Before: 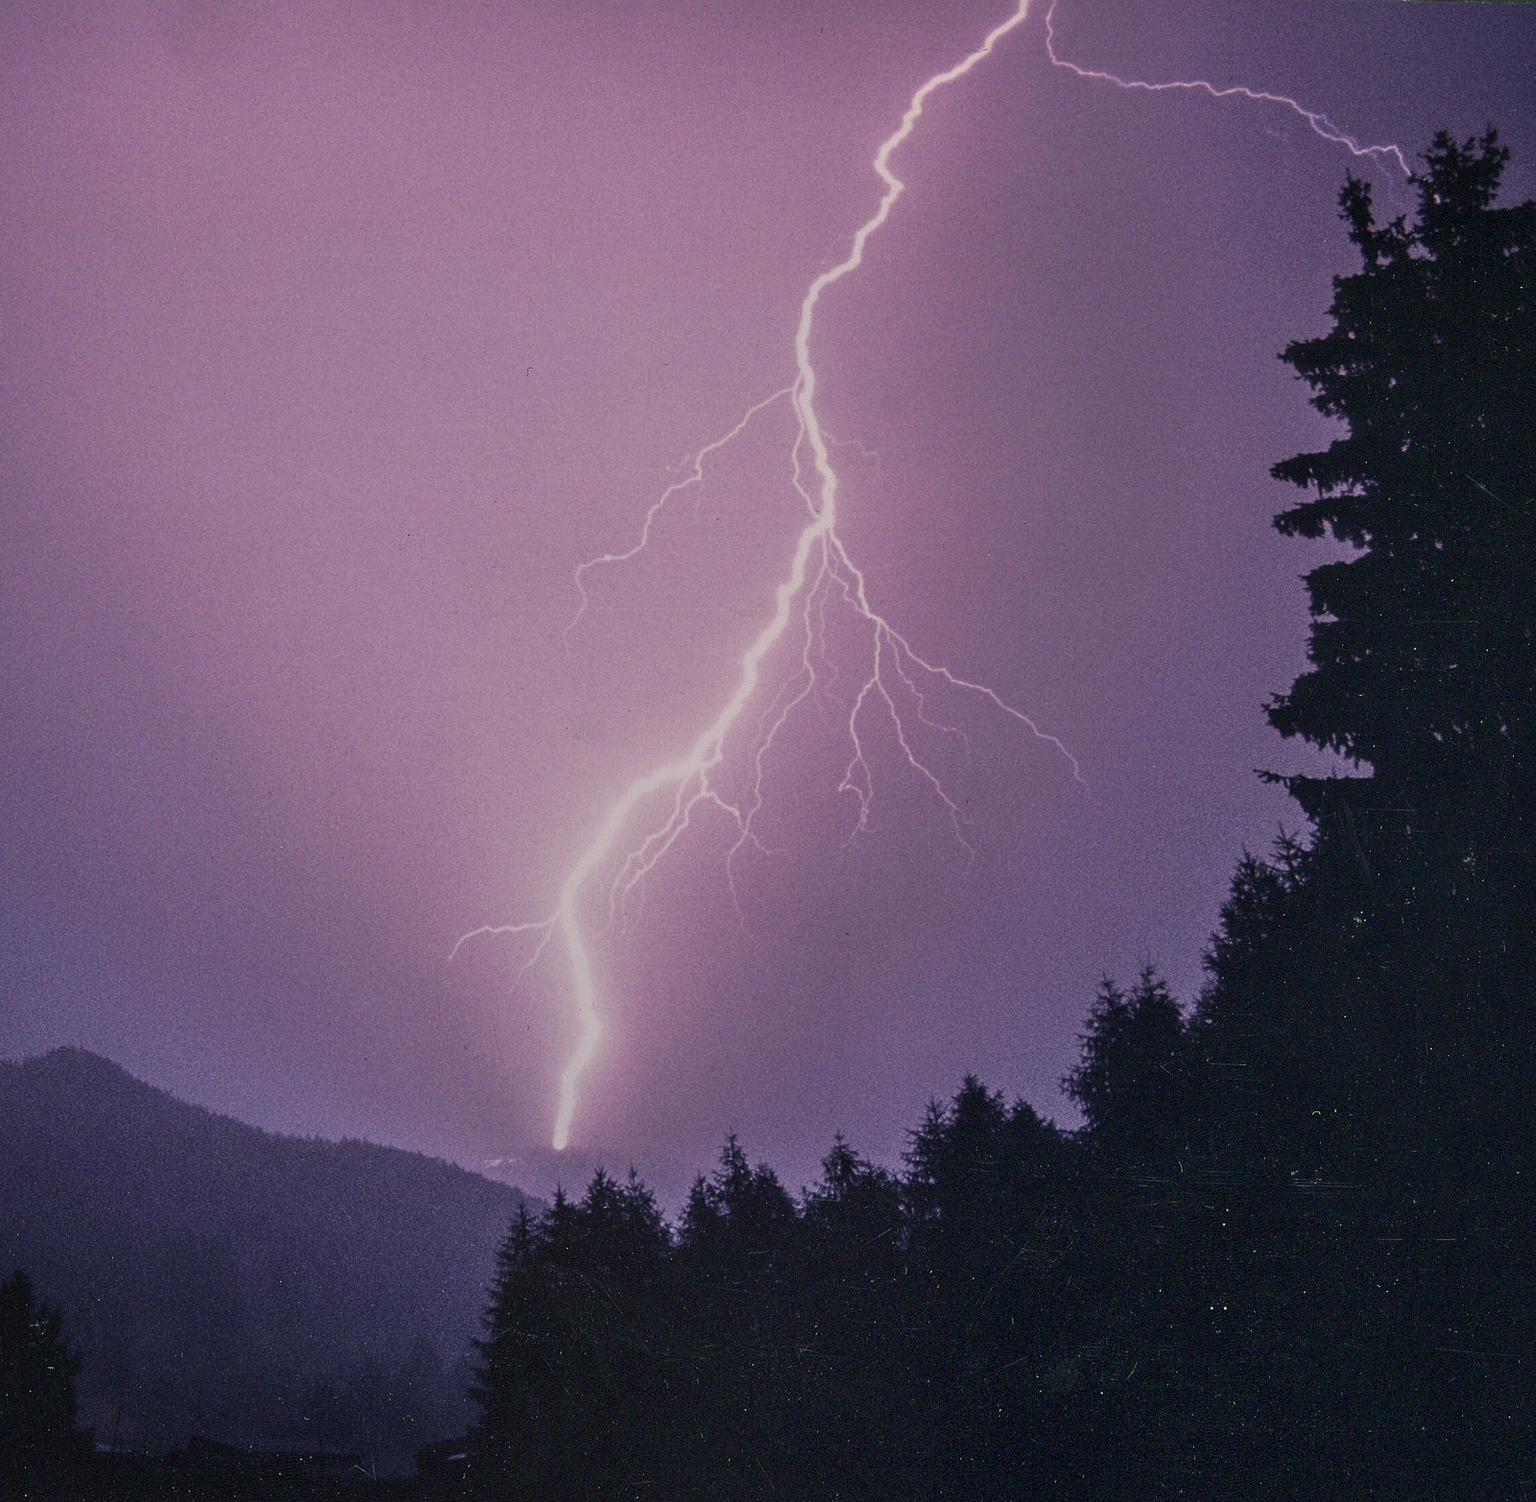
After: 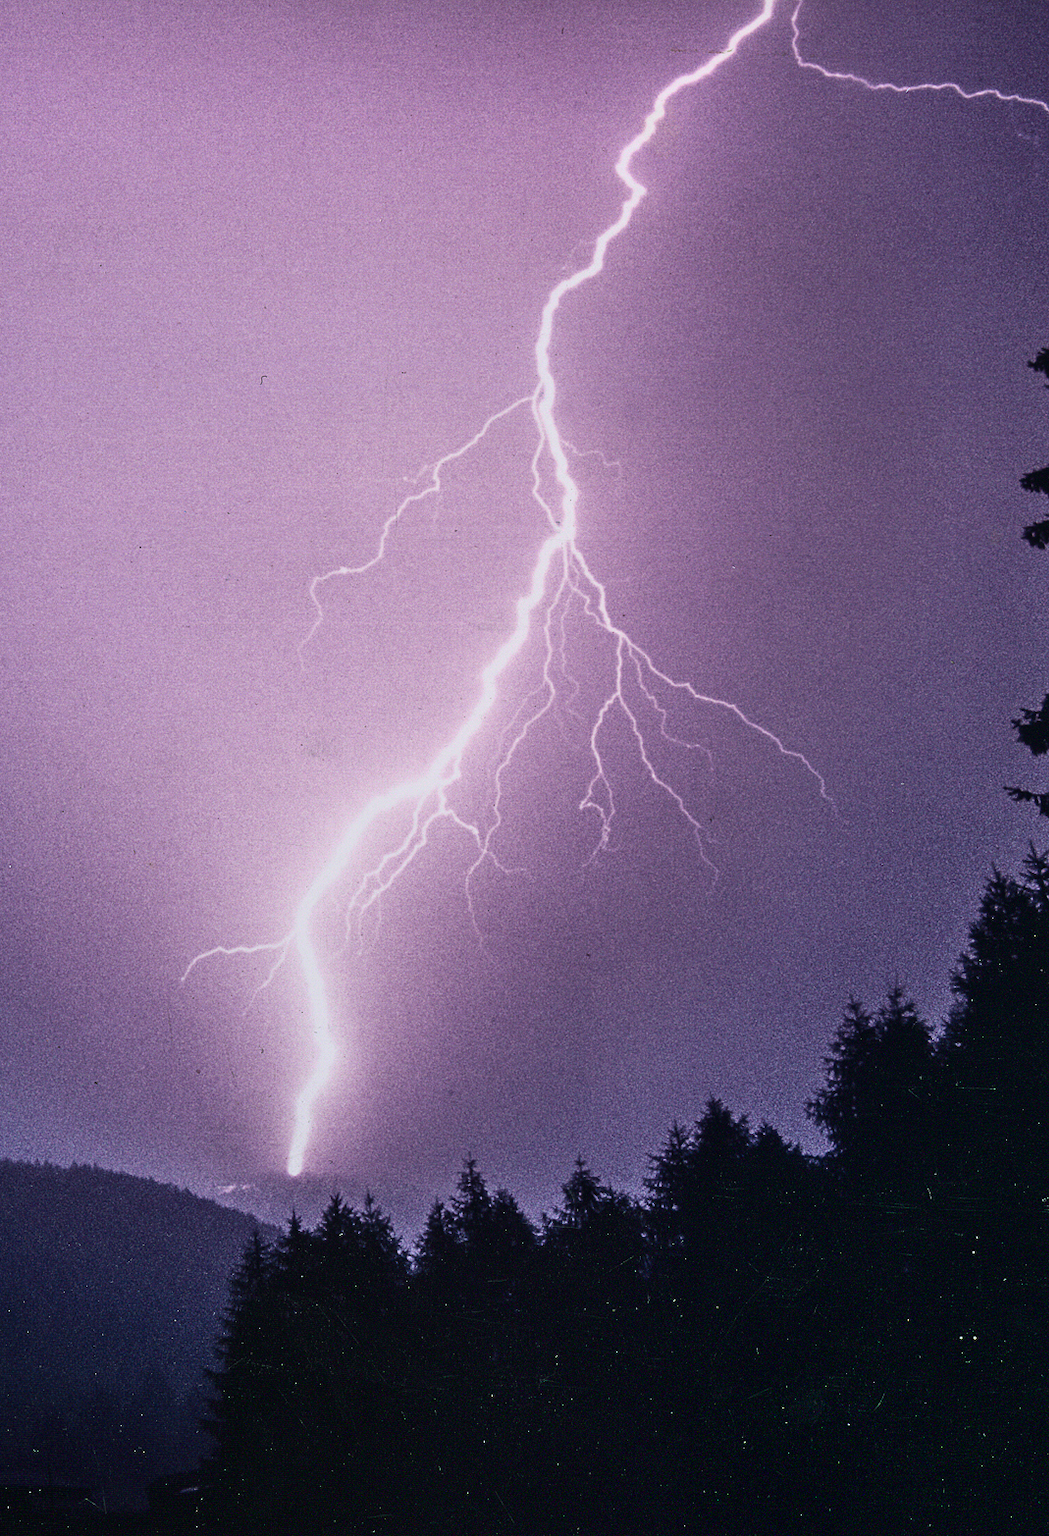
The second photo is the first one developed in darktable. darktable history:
crop and rotate: left 17.732%, right 15.423%
contrast brightness saturation: contrast 0.28
color calibration: x 0.37, y 0.382, temperature 4313.32 K
tone curve: curves: ch0 [(0, 0.009) (0.037, 0.035) (0.131, 0.126) (0.275, 0.28) (0.476, 0.514) (0.617, 0.667) (0.704, 0.759) (0.813, 0.863) (0.911, 0.931) (0.997, 1)]; ch1 [(0, 0) (0.318, 0.271) (0.444, 0.438) (0.493, 0.496) (0.508, 0.5) (0.534, 0.535) (0.57, 0.582) (0.65, 0.664) (0.746, 0.764) (1, 1)]; ch2 [(0, 0) (0.246, 0.24) (0.36, 0.381) (0.415, 0.434) (0.476, 0.492) (0.502, 0.499) (0.522, 0.518) (0.533, 0.534) (0.586, 0.598) (0.634, 0.643) (0.706, 0.717) (0.853, 0.83) (1, 0.951)], color space Lab, independent channels, preserve colors none
color zones: curves: ch1 [(0.239, 0.552) (0.75, 0.5)]; ch2 [(0.25, 0.462) (0.749, 0.457)], mix 25.94%
bloom: size 9%, threshold 100%, strength 7%
